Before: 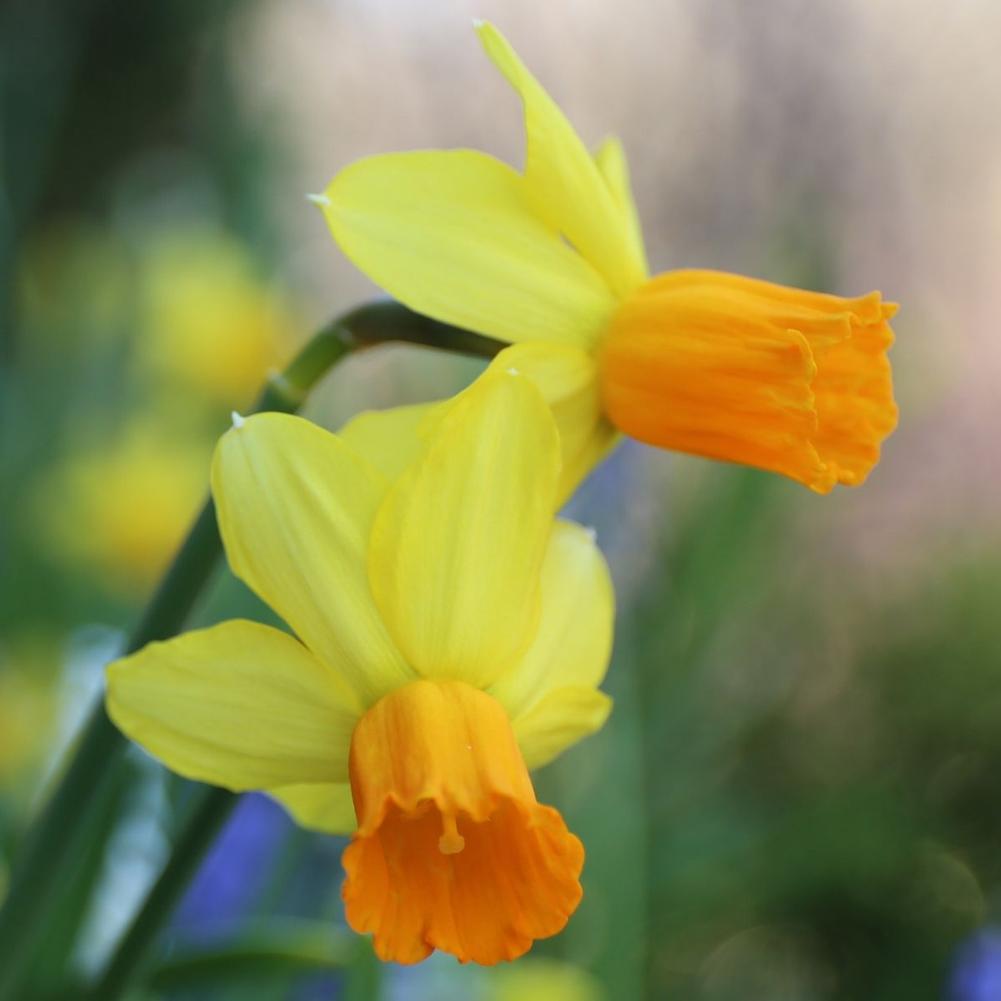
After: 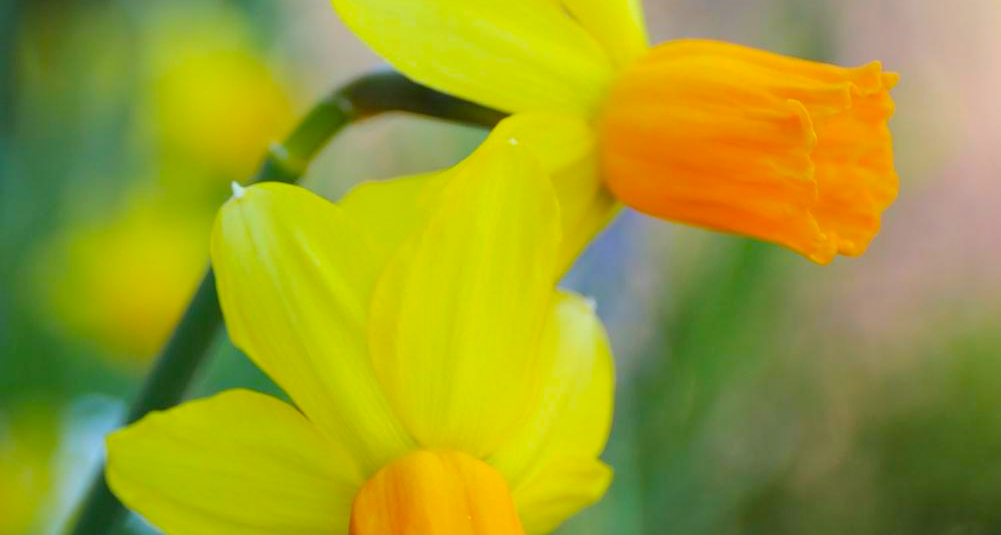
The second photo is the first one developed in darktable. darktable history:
color balance rgb: perceptual saturation grading › global saturation 25%, perceptual brilliance grading › mid-tones 10%, perceptual brilliance grading › shadows 15%, global vibrance 20%
crop and rotate: top 23.043%, bottom 23.437%
